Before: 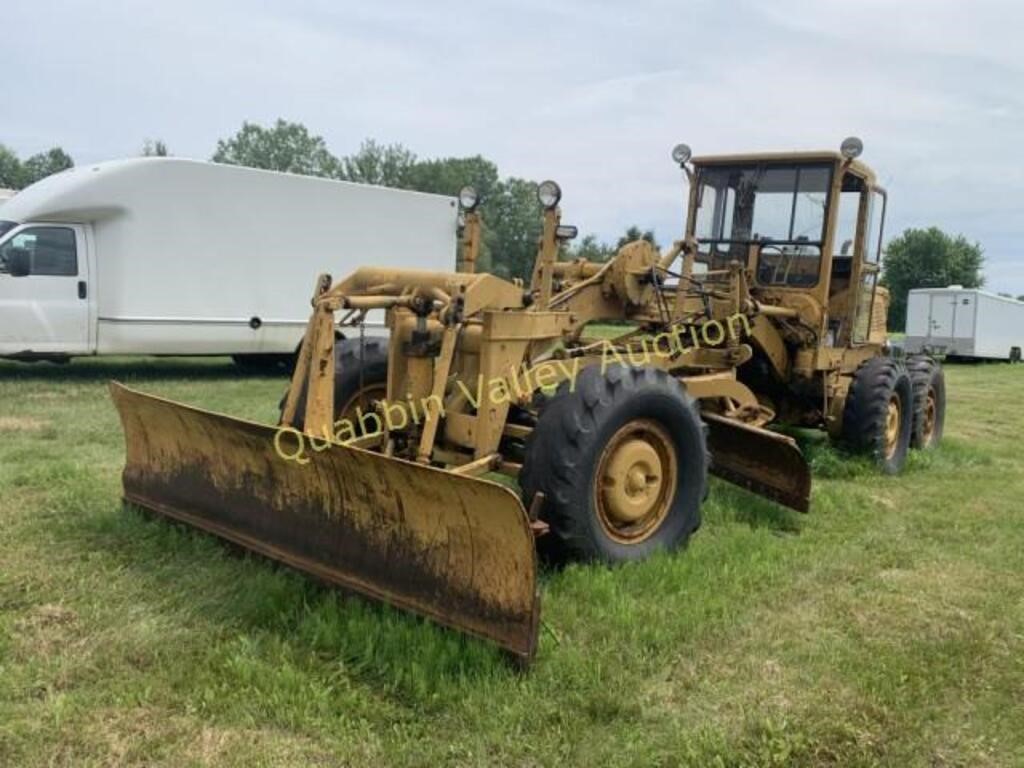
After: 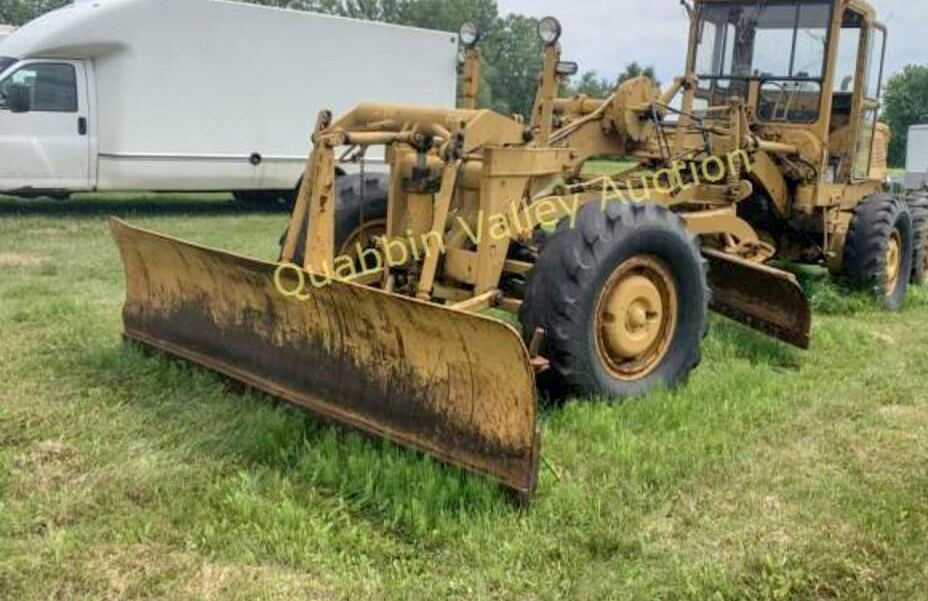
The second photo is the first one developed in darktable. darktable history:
crop: top 21.424%, right 9.345%, bottom 0.32%
tone equalizer: -7 EV 0.142 EV, -6 EV 0.625 EV, -5 EV 1.12 EV, -4 EV 1.3 EV, -3 EV 1.14 EV, -2 EV 0.6 EV, -1 EV 0.158 EV, smoothing diameter 24.96%, edges refinement/feathering 14.51, preserve details guided filter
local contrast: on, module defaults
